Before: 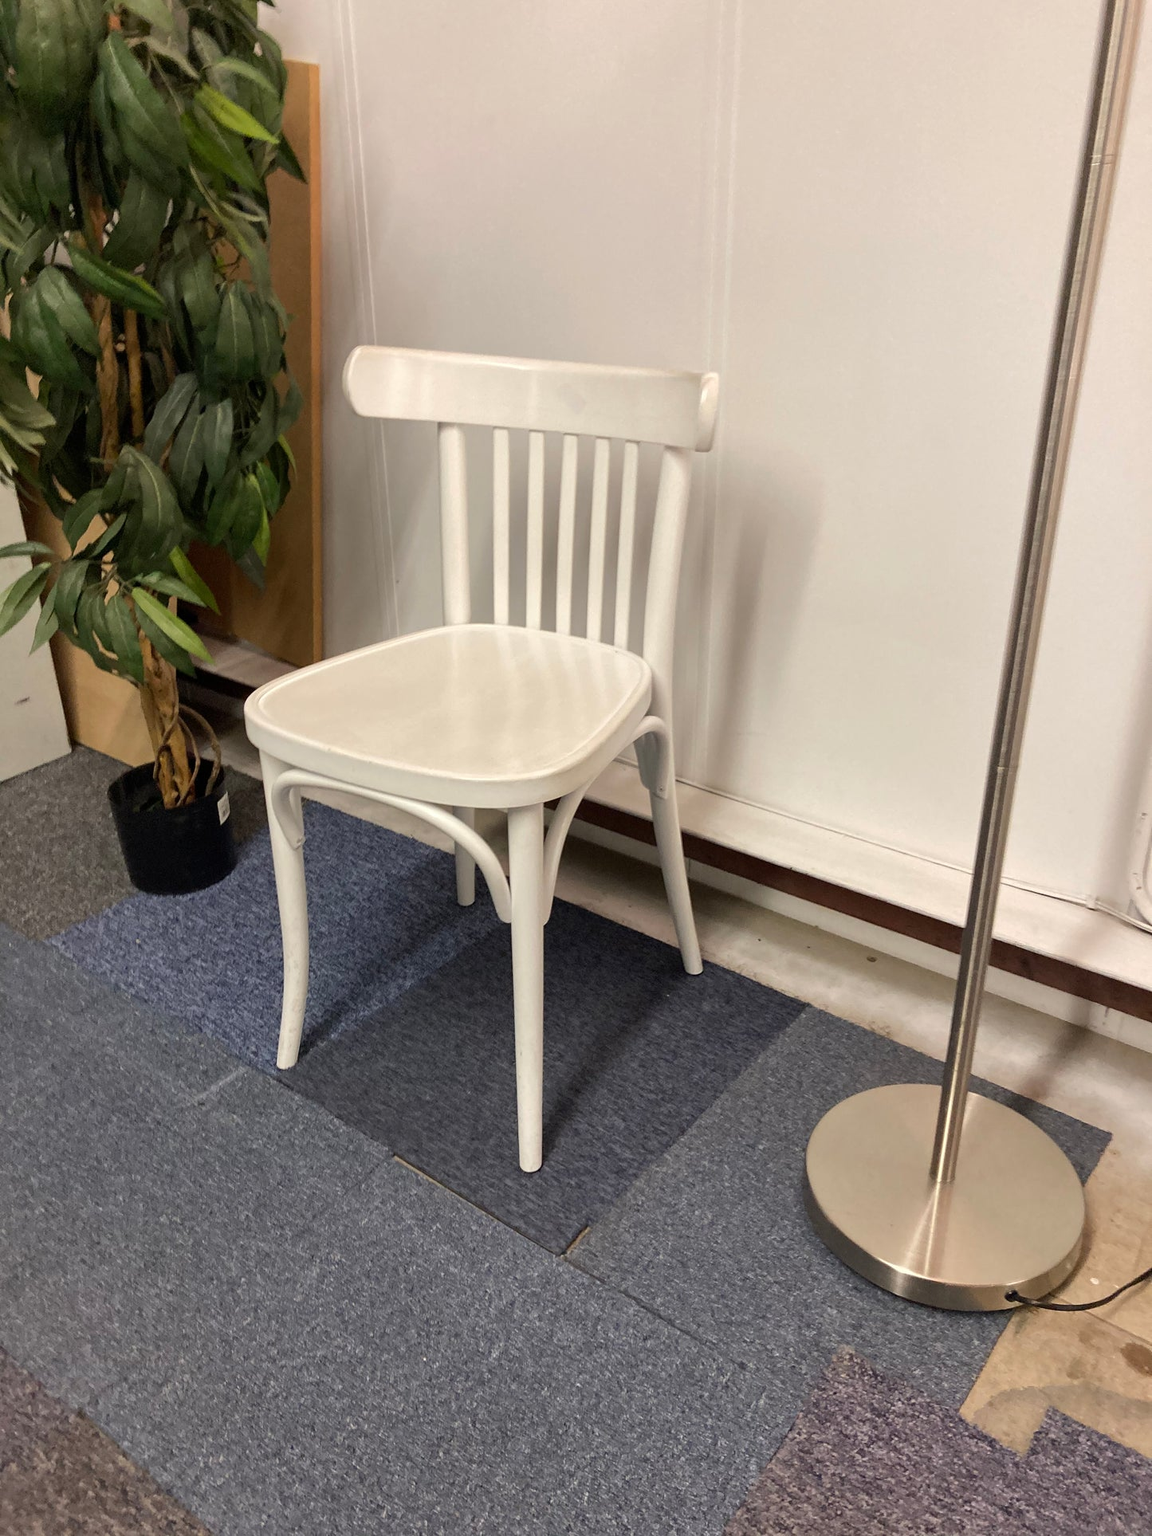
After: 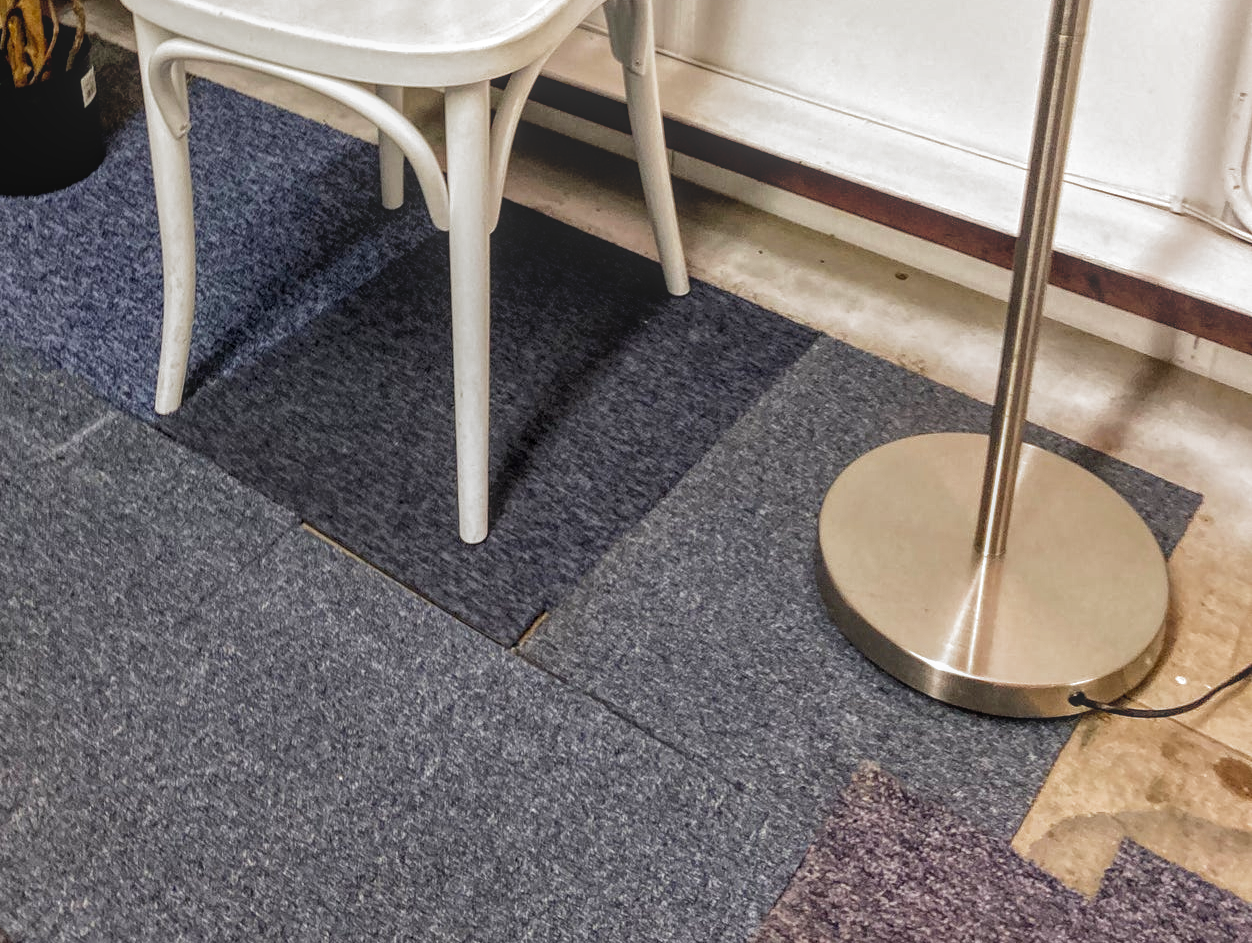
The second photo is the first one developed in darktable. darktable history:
crop and rotate: left 13.306%, top 48.129%, bottom 2.928%
filmic rgb: black relative exposure -8.2 EV, white relative exposure 2.2 EV, threshold 3 EV, hardness 7.11, latitude 75%, contrast 1.325, highlights saturation mix -2%, shadows ↔ highlights balance 30%, preserve chrominance no, color science v5 (2021), contrast in shadows safe, contrast in highlights safe, enable highlight reconstruction true
local contrast: highlights 66%, shadows 33%, detail 166%, midtone range 0.2
